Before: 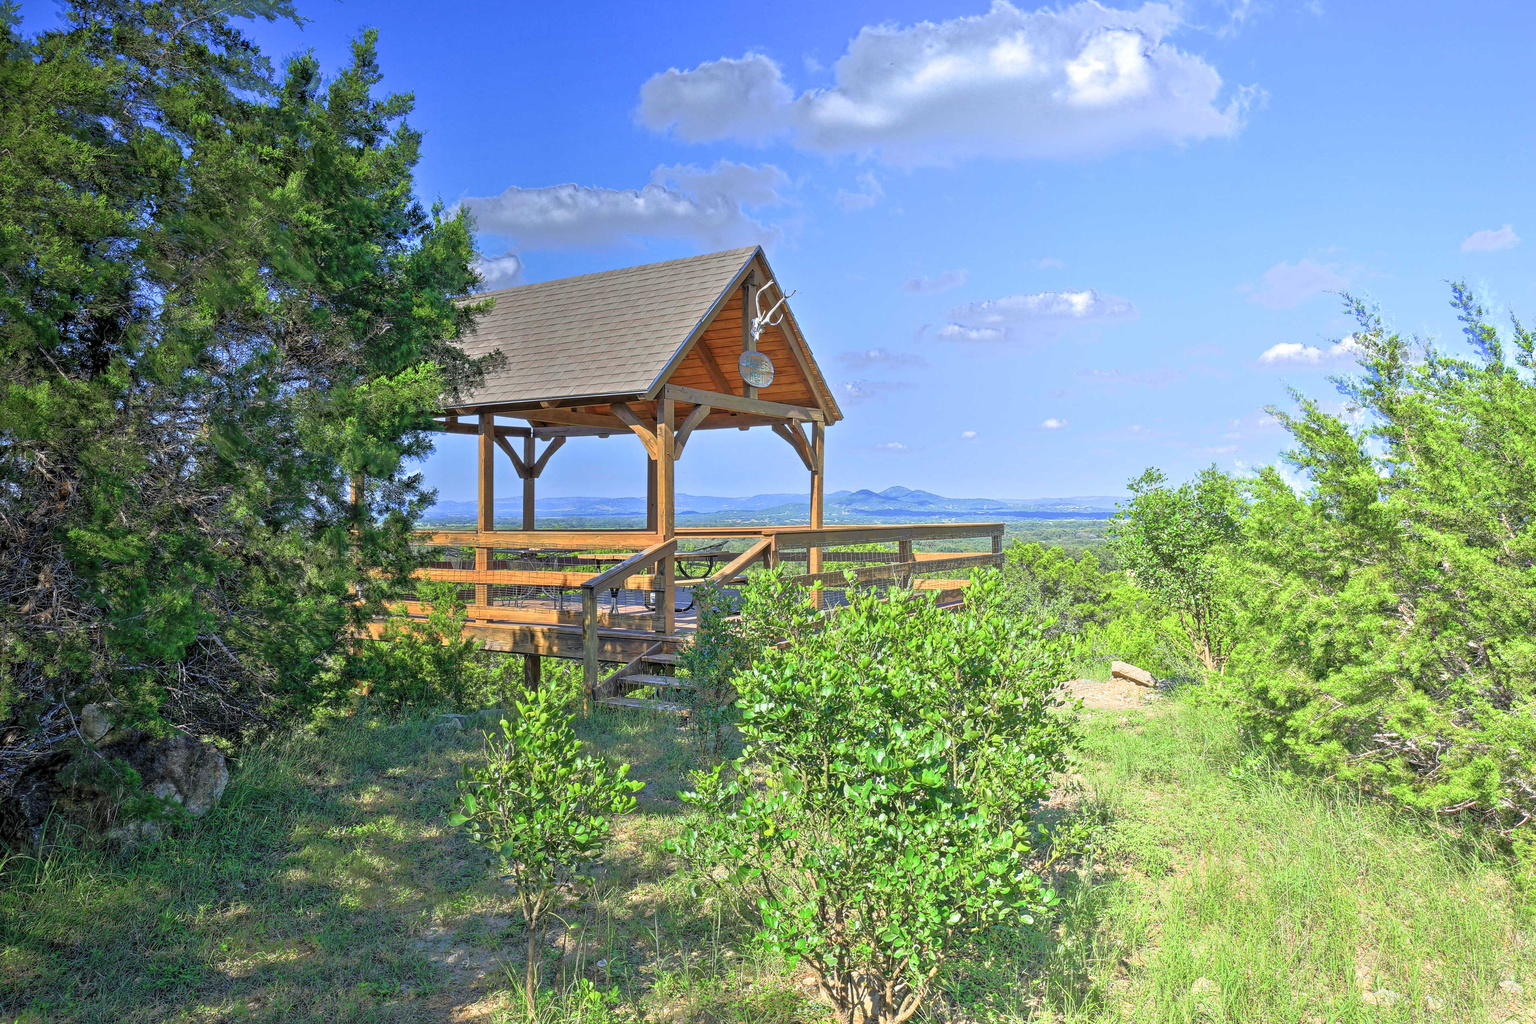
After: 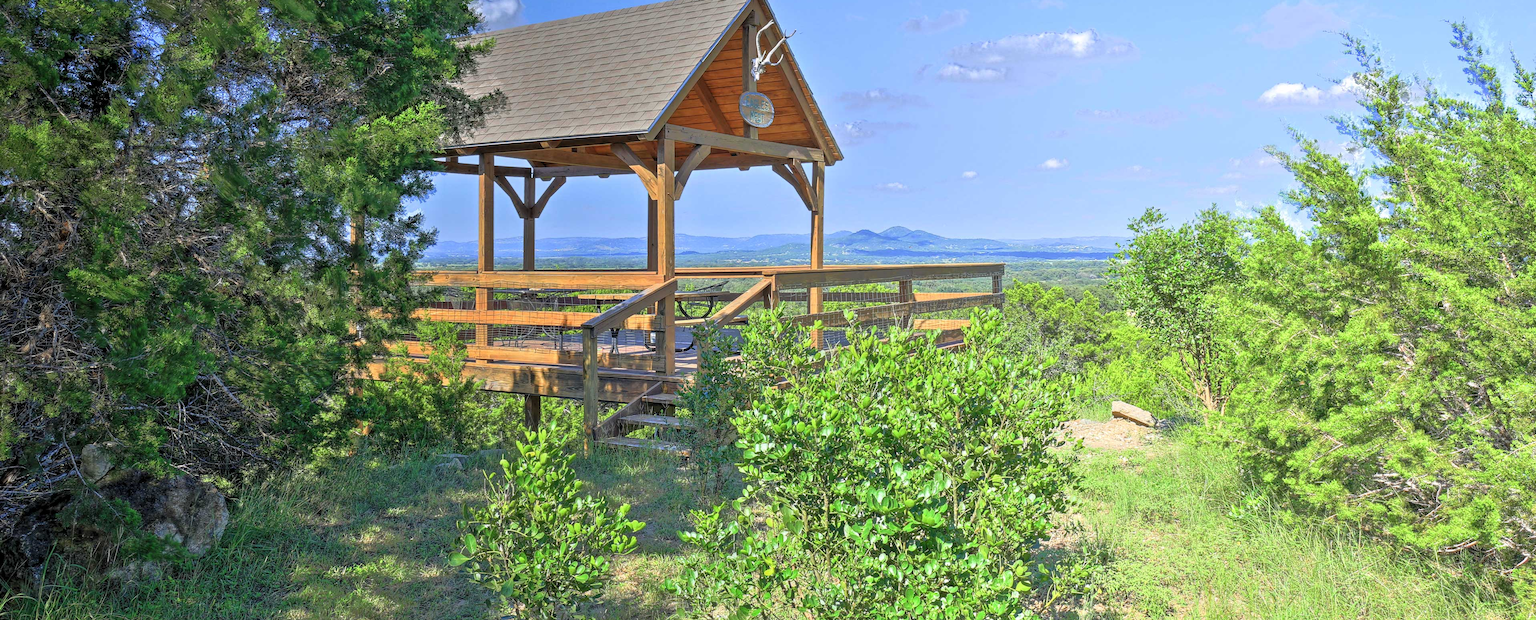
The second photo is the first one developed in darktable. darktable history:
crop and rotate: top 25.412%, bottom 13.949%
